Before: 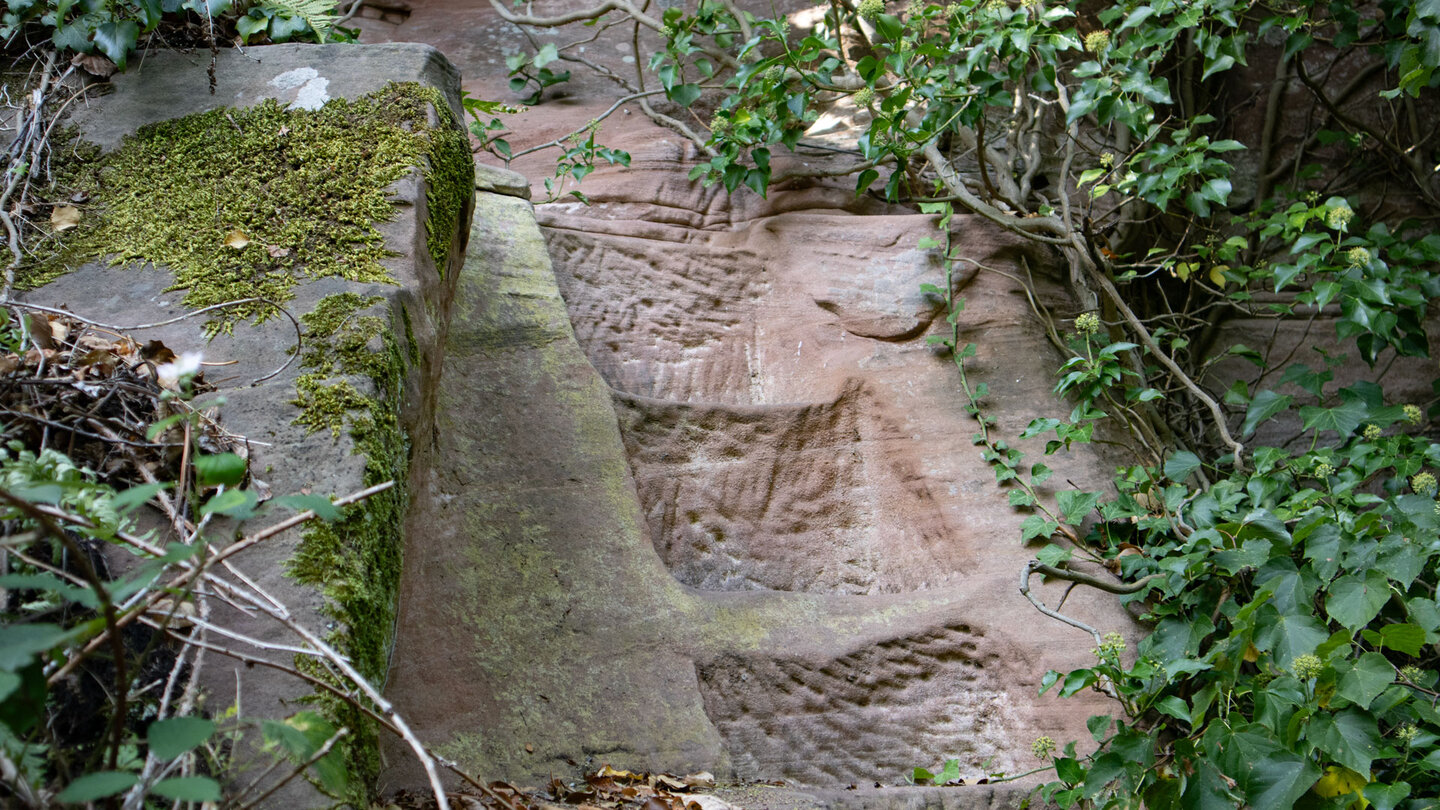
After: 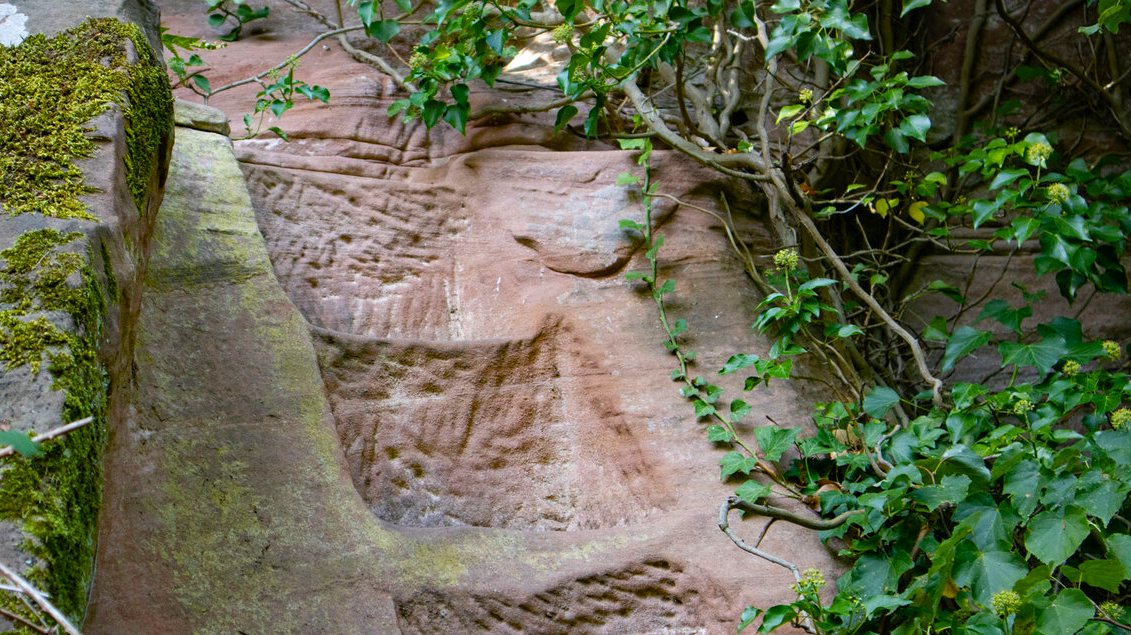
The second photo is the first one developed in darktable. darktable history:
crop and rotate: left 20.961%, top 8.019%, right 0.444%, bottom 13.535%
tone equalizer: on, module defaults
color balance rgb: perceptual saturation grading › global saturation 36.257%, perceptual saturation grading › shadows 35.374%
